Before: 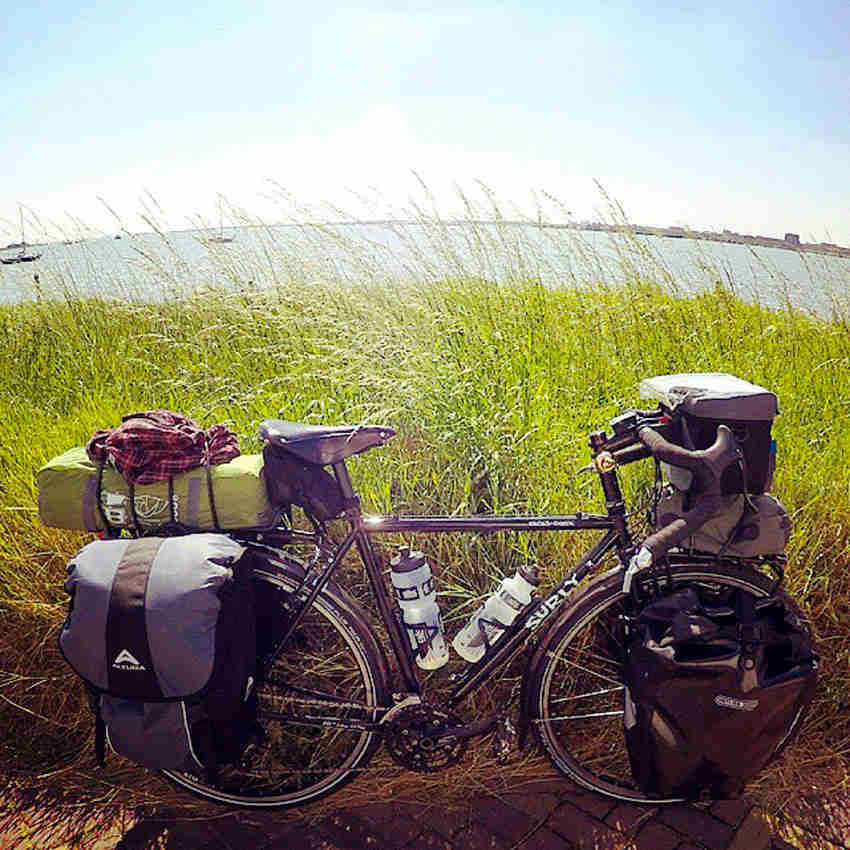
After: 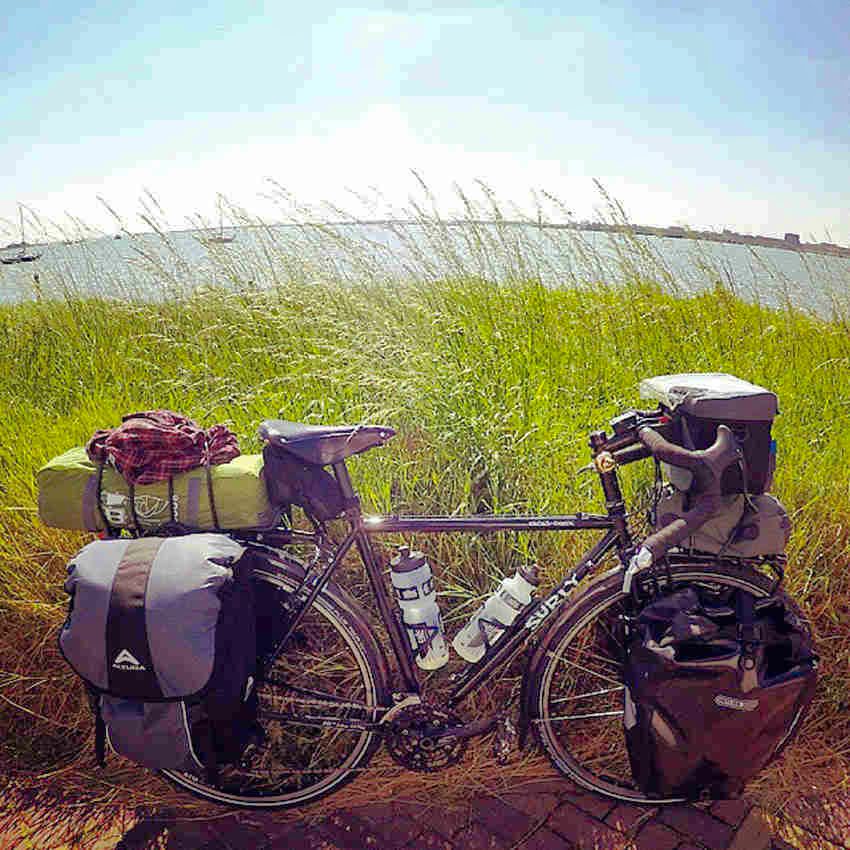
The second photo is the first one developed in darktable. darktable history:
tone equalizer: edges refinement/feathering 500, mask exposure compensation -1.57 EV, preserve details no
shadows and highlights: on, module defaults
